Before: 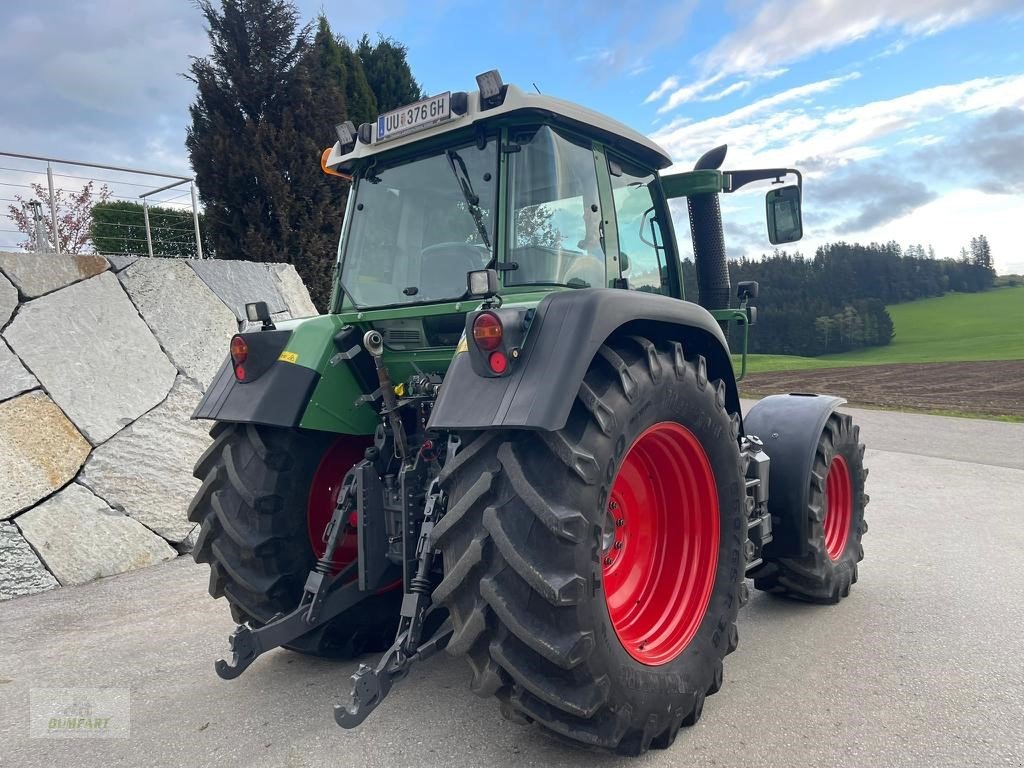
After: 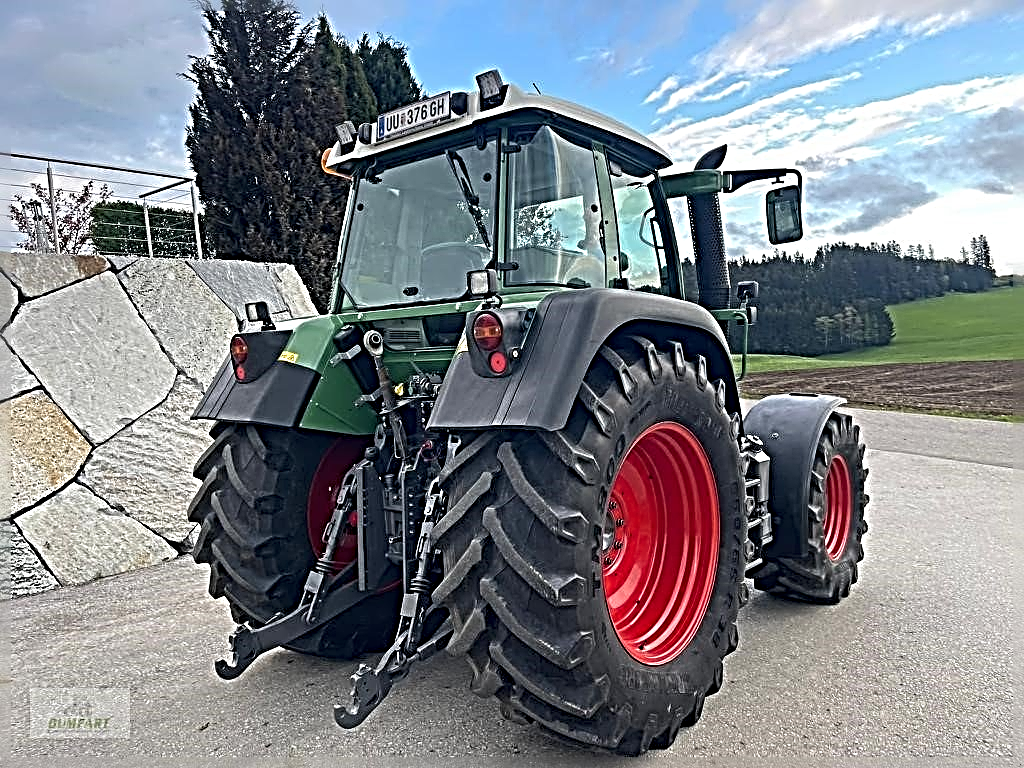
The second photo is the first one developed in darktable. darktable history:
sharpen: radius 4.011, amount 1.986
